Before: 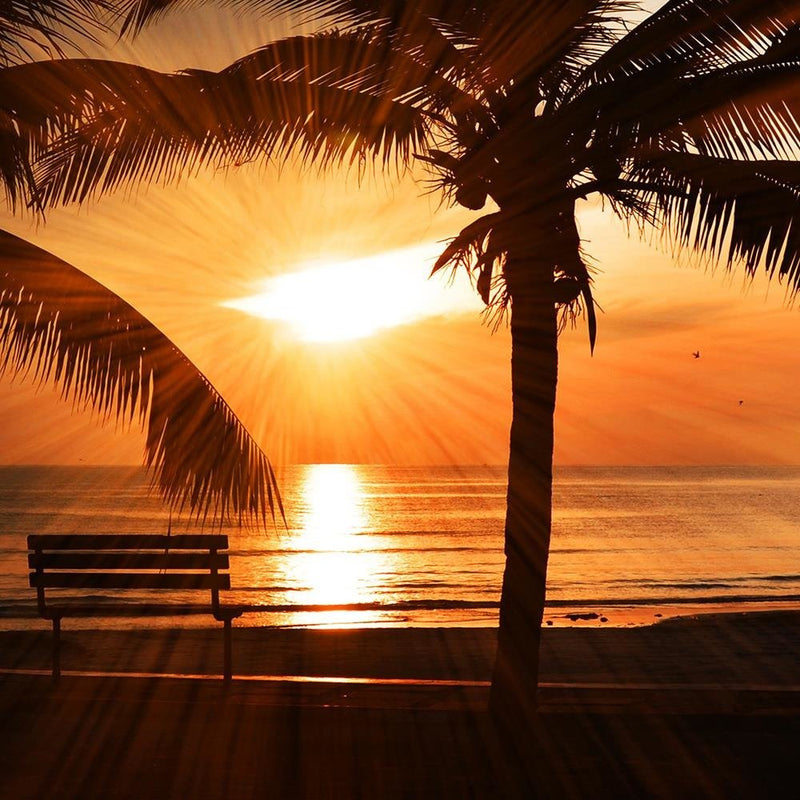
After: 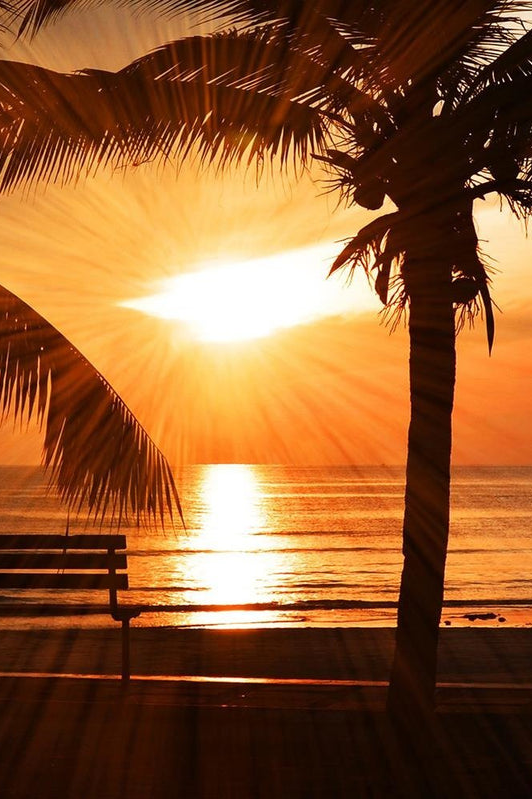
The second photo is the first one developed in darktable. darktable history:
crop and rotate: left 12.871%, right 20.571%
